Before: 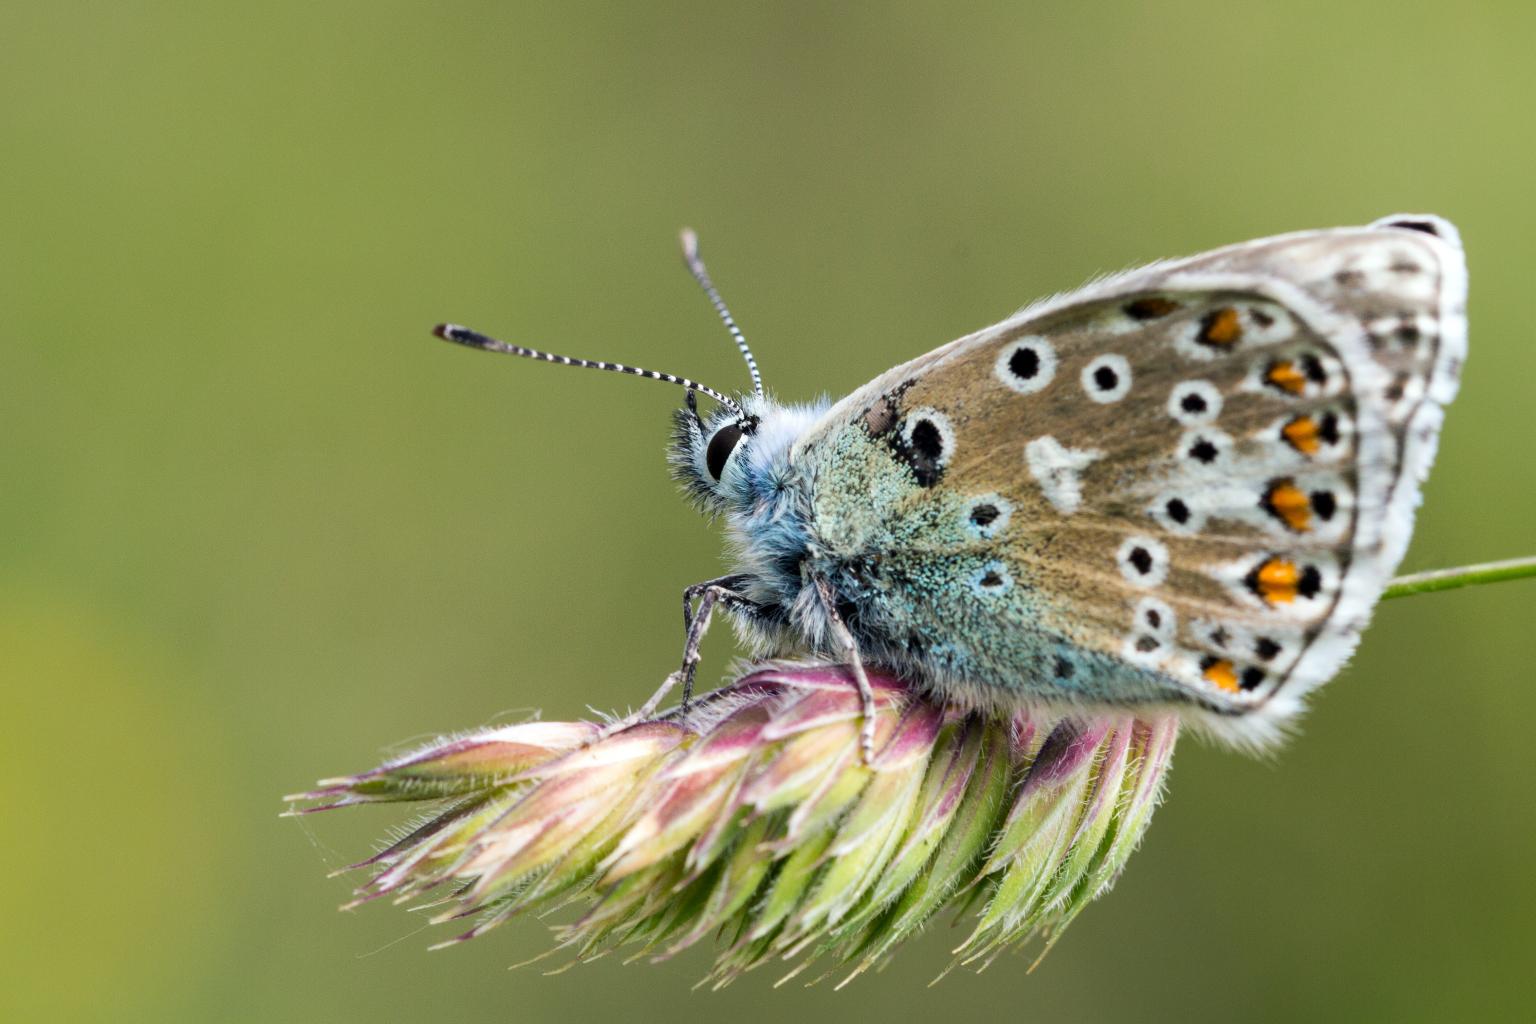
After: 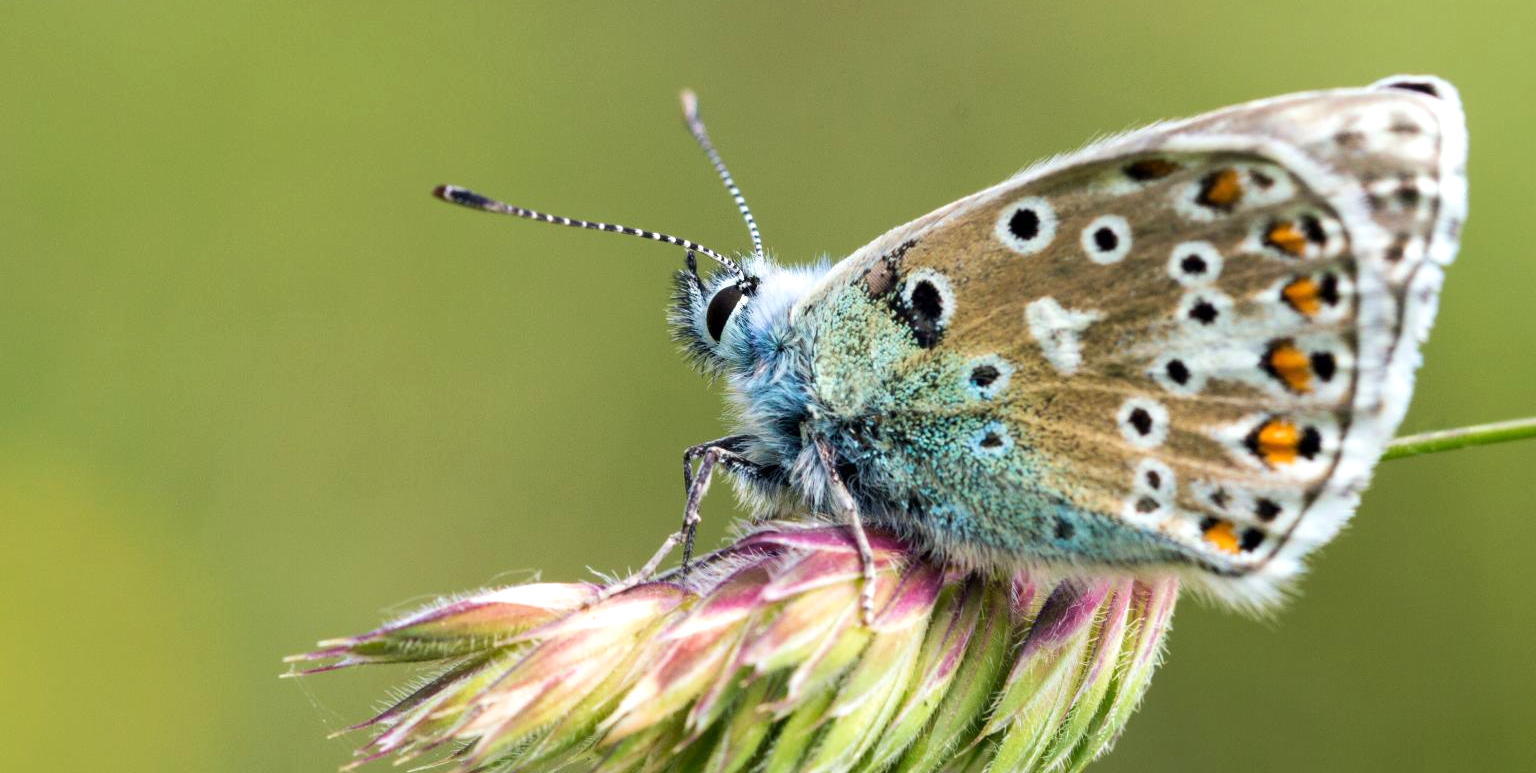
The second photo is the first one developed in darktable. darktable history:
exposure: exposure 0.201 EV, compensate highlight preservation false
crop: top 13.661%, bottom 10.774%
velvia: on, module defaults
